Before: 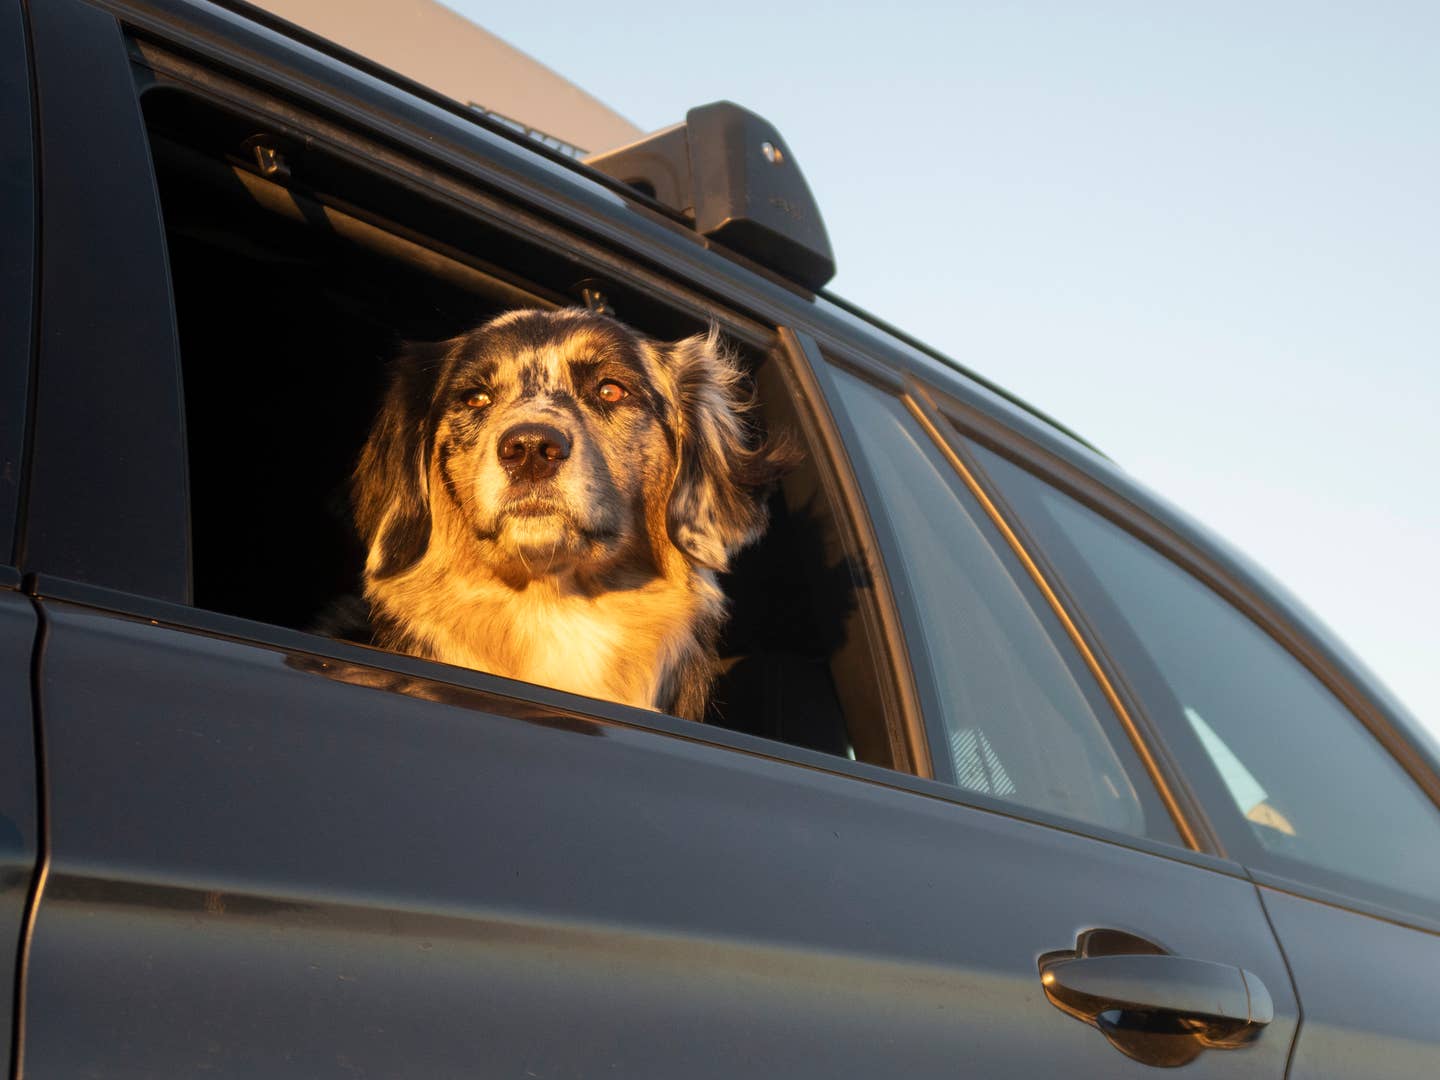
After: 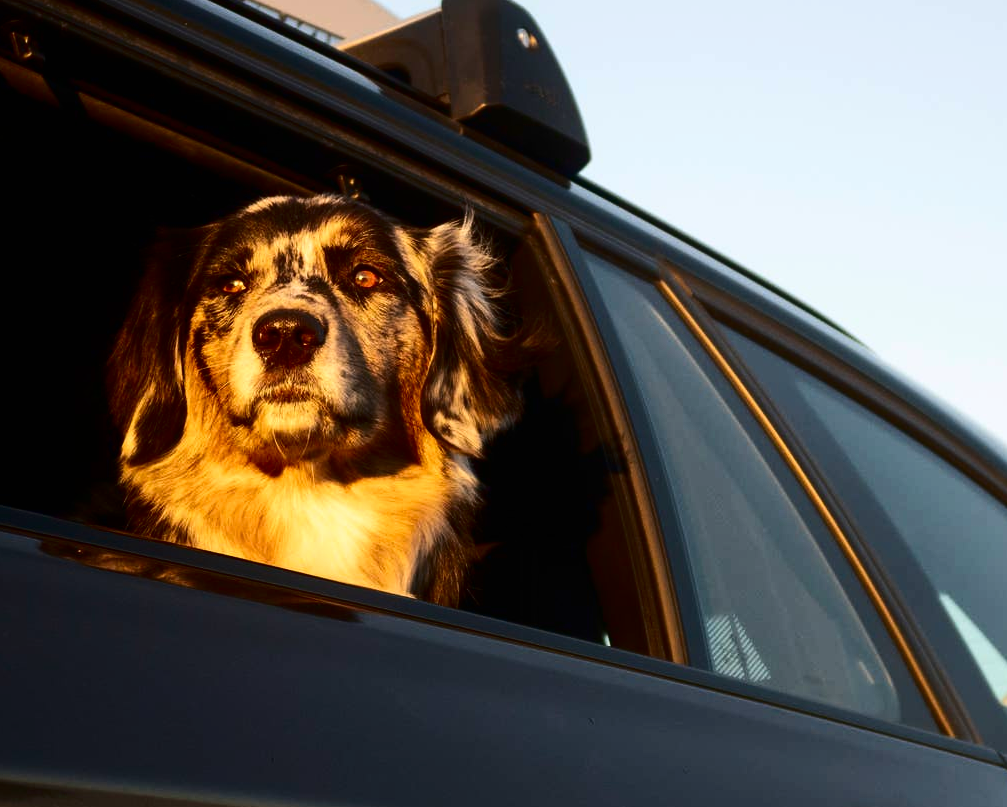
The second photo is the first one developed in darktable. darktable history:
exposure: black level correction -0.003, exposure 0.04 EV, compensate highlight preservation false
contrast brightness saturation: contrast 0.24, brightness -0.24, saturation 0.14
crop and rotate: left 17.046%, top 10.659%, right 12.989%, bottom 14.553%
